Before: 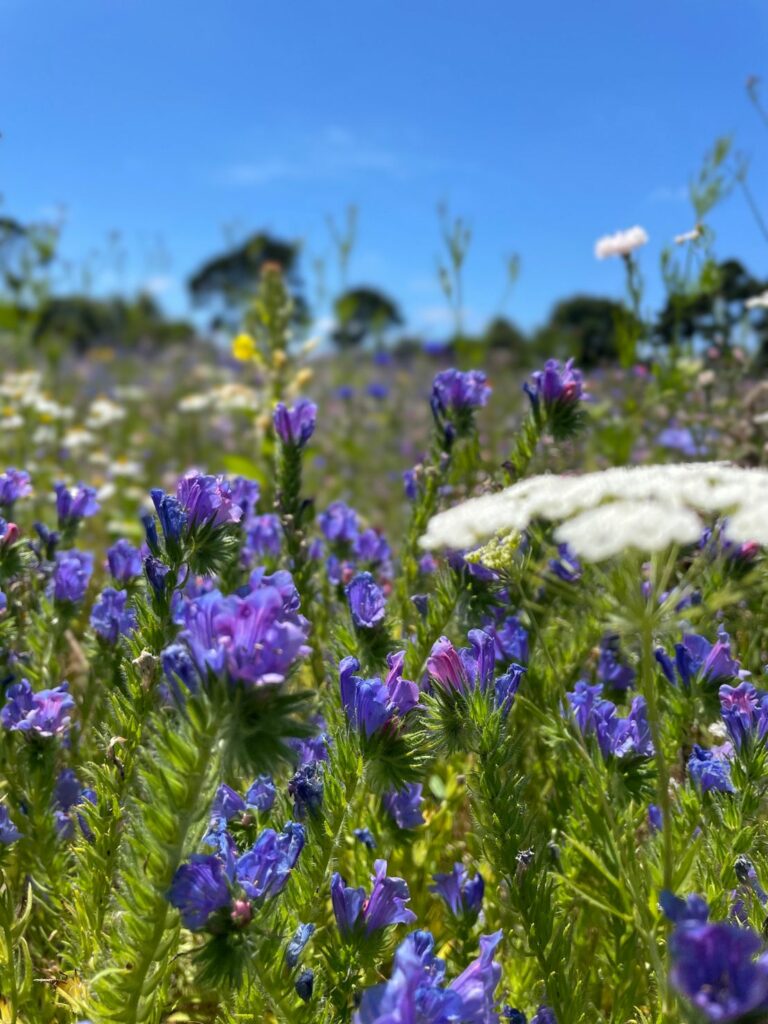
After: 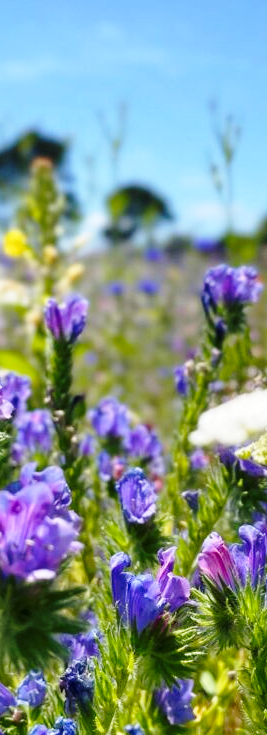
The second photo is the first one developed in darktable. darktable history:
crop and rotate: left 29.904%, top 10.164%, right 35.292%, bottom 17.966%
base curve: curves: ch0 [(0, 0) (0.028, 0.03) (0.121, 0.232) (0.46, 0.748) (0.859, 0.968) (1, 1)], preserve colors none
